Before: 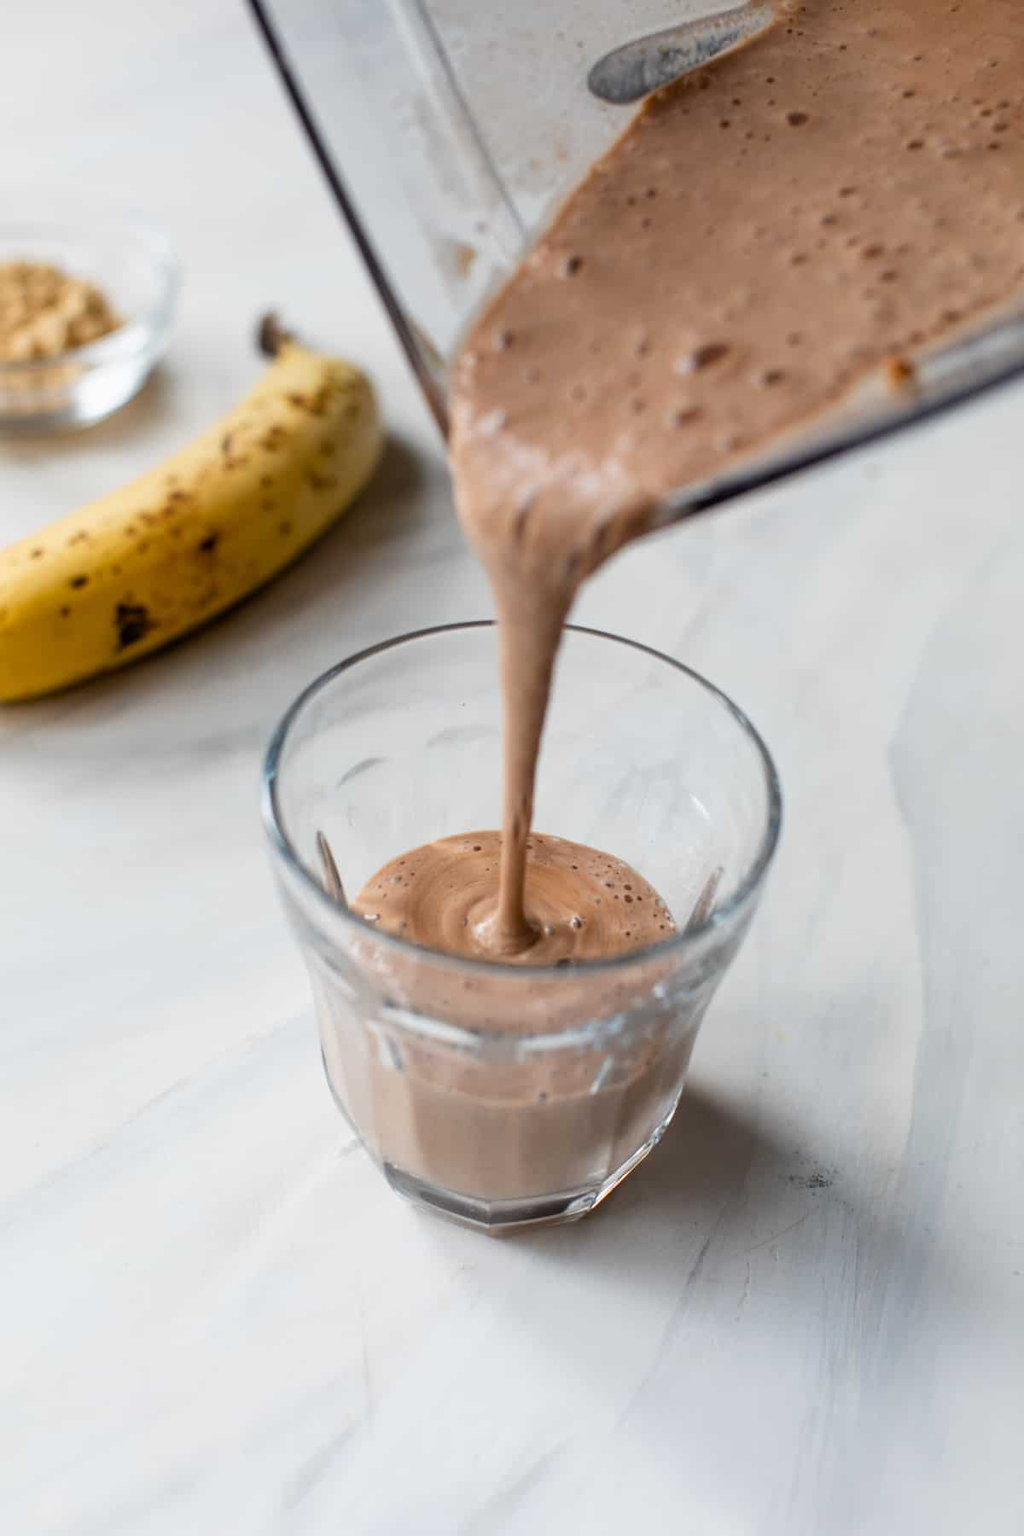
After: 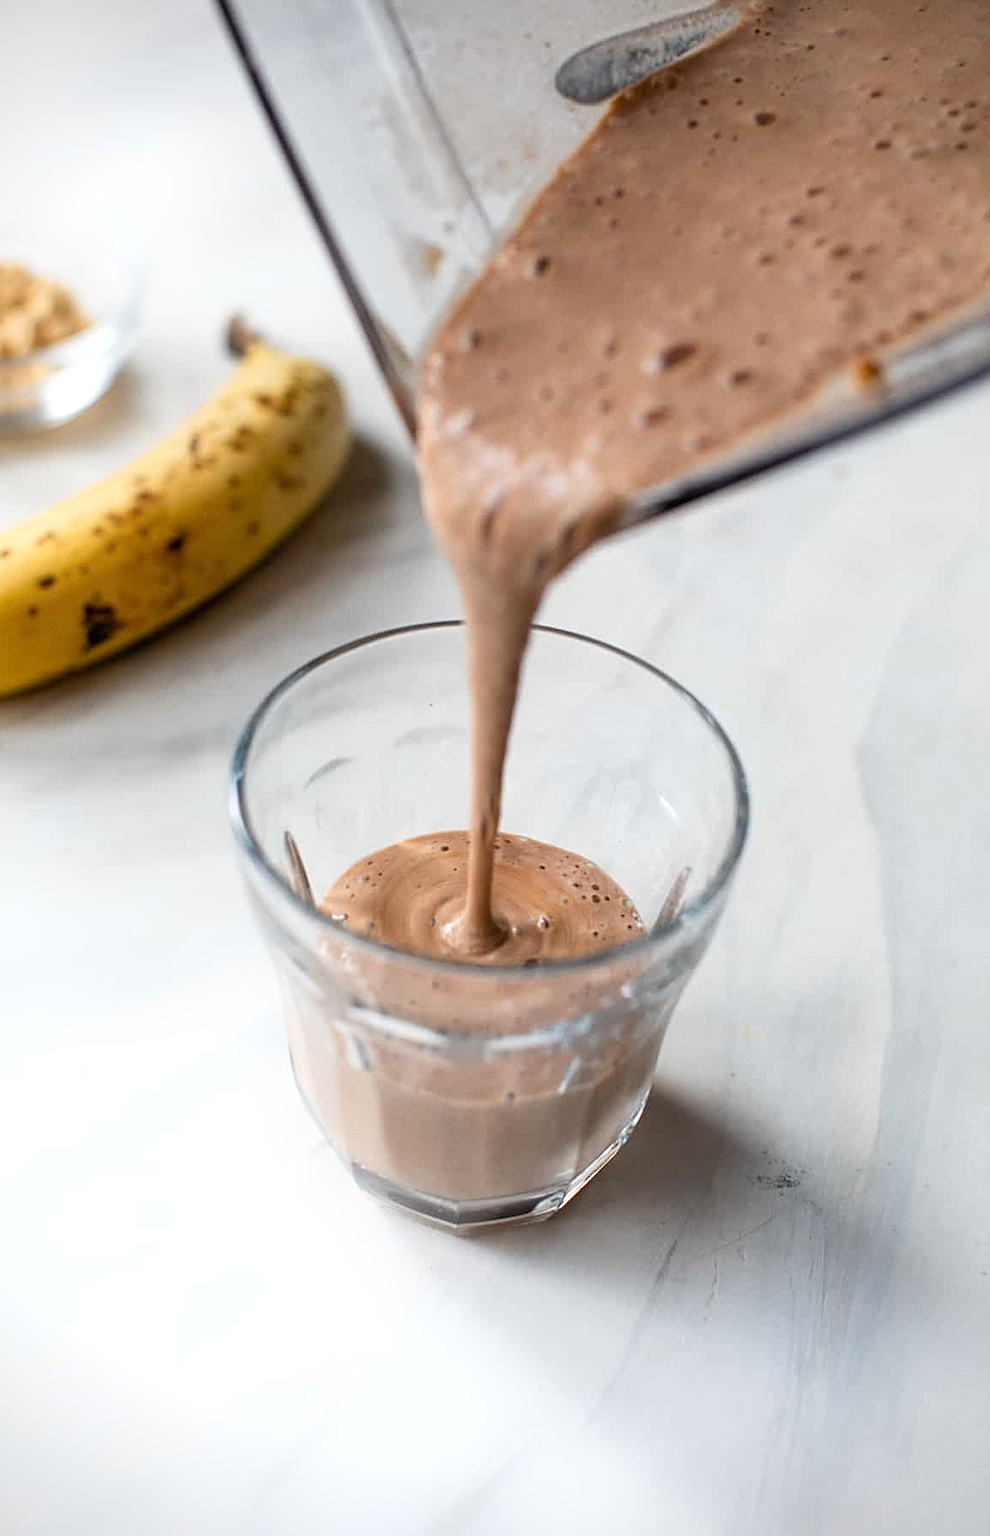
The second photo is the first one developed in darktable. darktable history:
bloom: size 9%, threshold 100%, strength 7%
crop and rotate: left 3.238%
grain: coarseness 14.57 ISO, strength 8.8%
exposure: exposure 0.207 EV, compensate highlight preservation false
vignetting: fall-off start 91.19%
sharpen: on, module defaults
